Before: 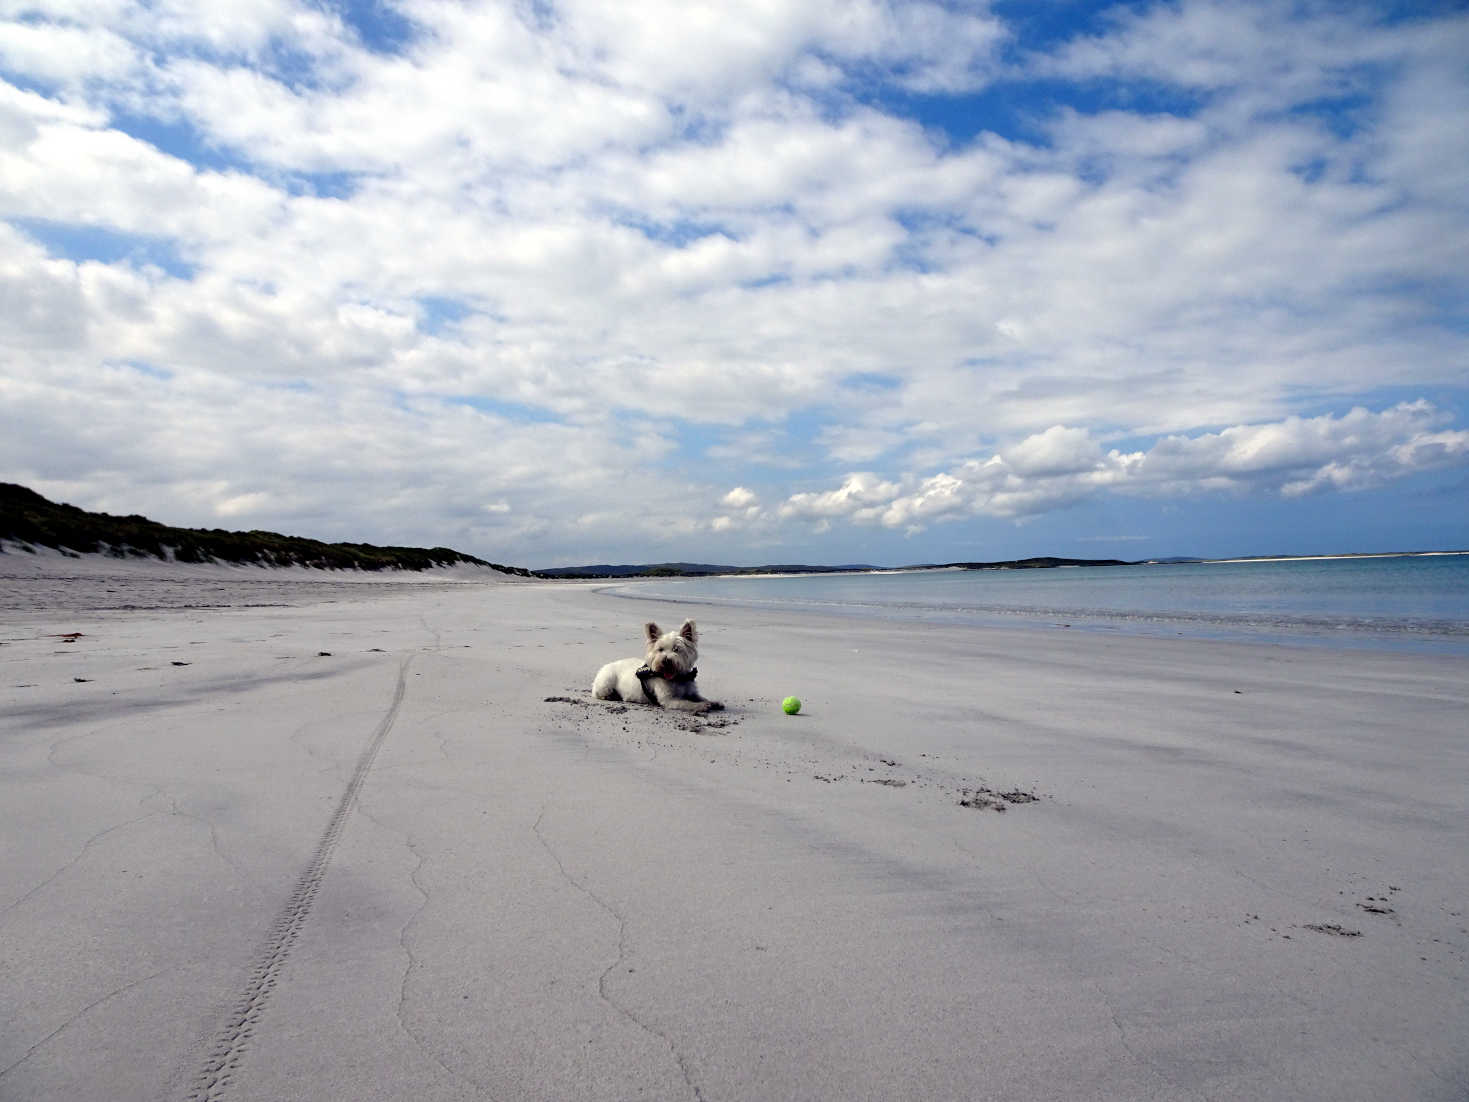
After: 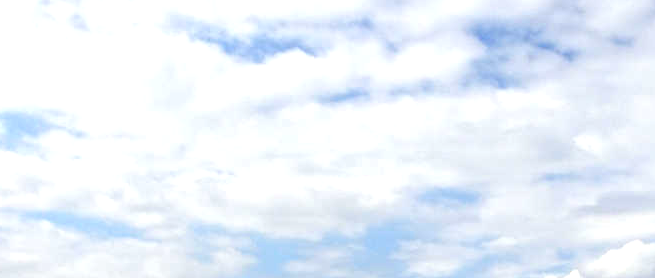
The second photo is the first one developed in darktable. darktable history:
crop: left 28.758%, top 16.848%, right 26.615%, bottom 57.836%
exposure: exposure 0.496 EV, compensate highlight preservation false
contrast brightness saturation: saturation -0.049
